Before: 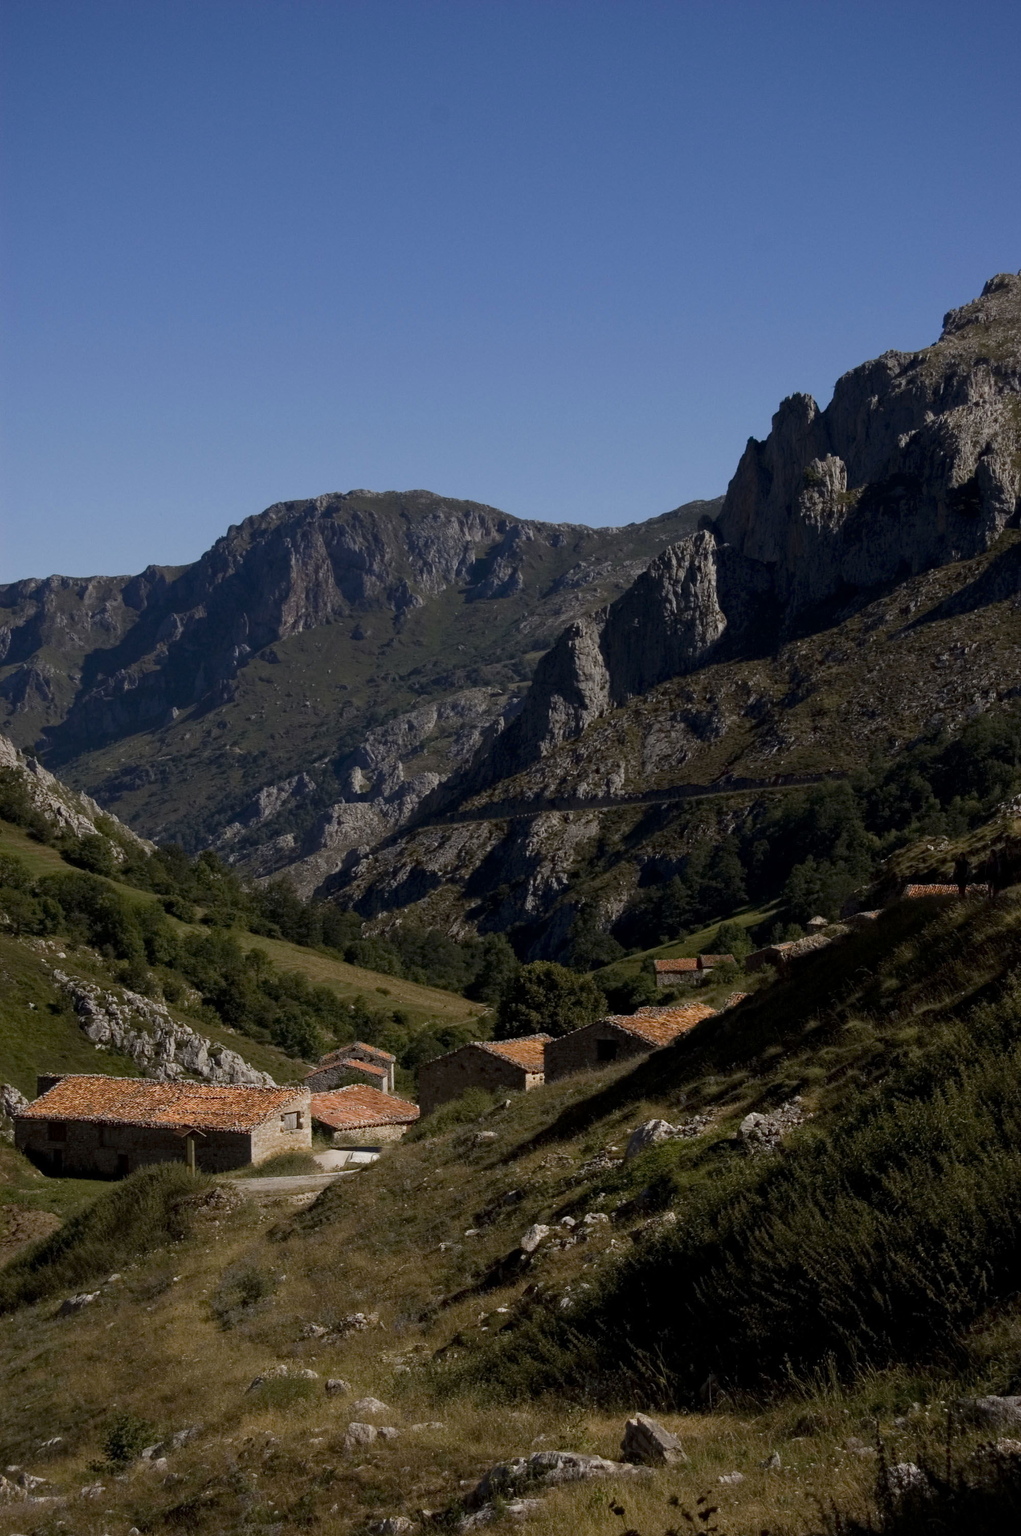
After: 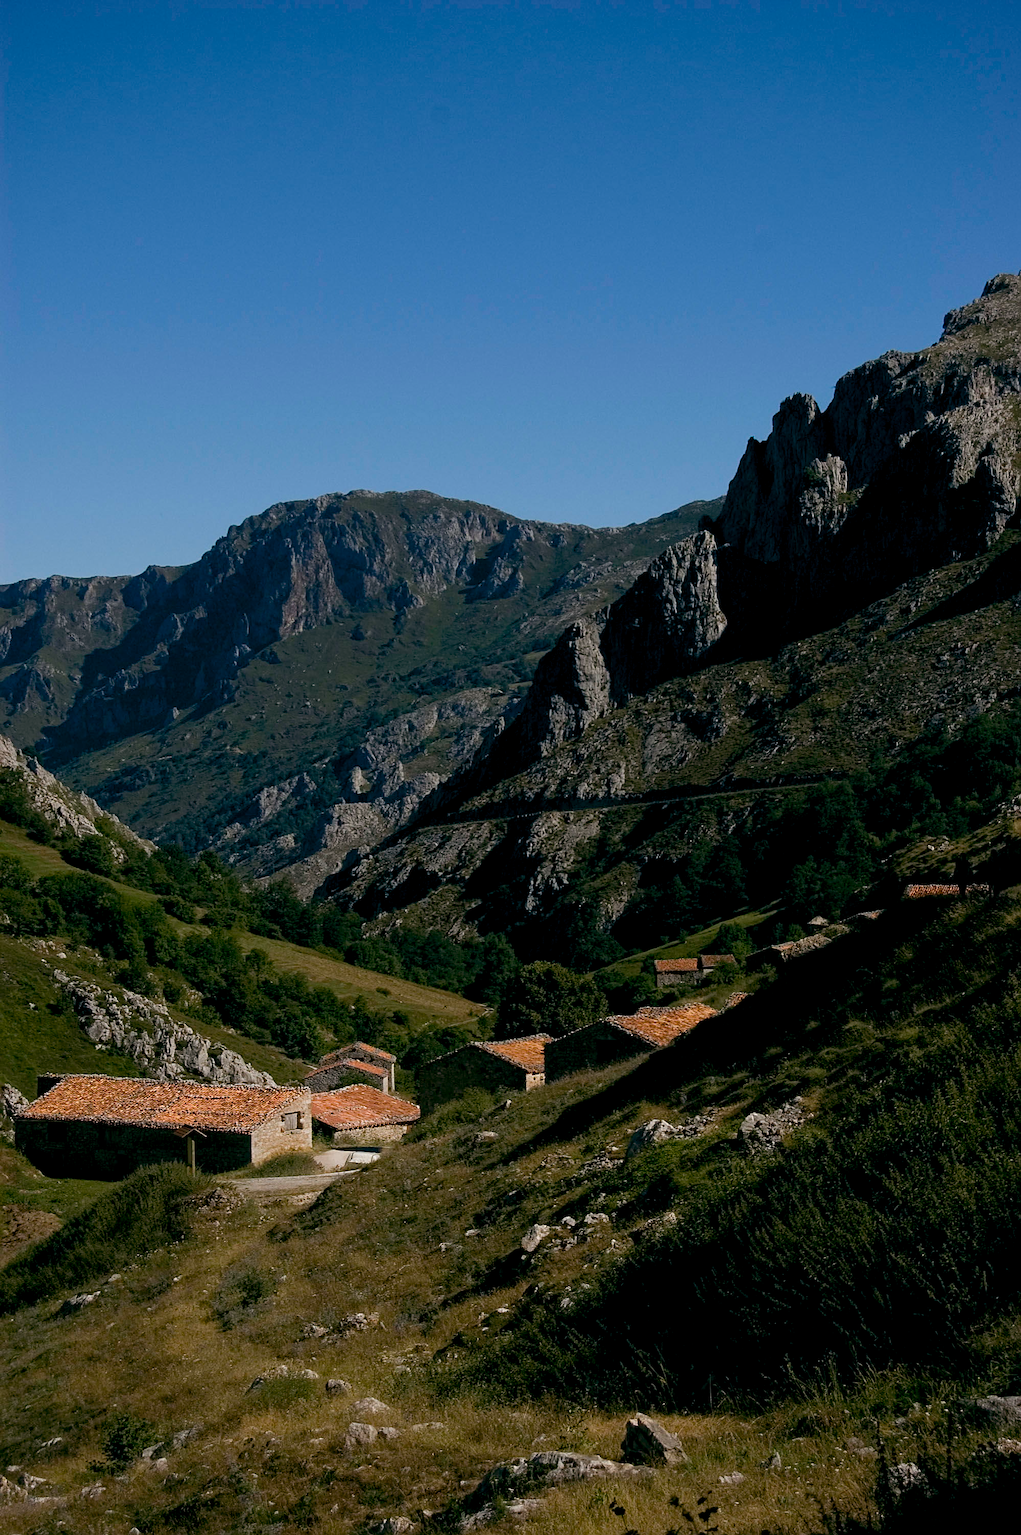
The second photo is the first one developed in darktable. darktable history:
color balance rgb: global offset › luminance -0.327%, global offset › chroma 0.114%, global offset › hue 168.25°, perceptual saturation grading › global saturation 0.57%, global vibrance 20%
sharpen: on, module defaults
